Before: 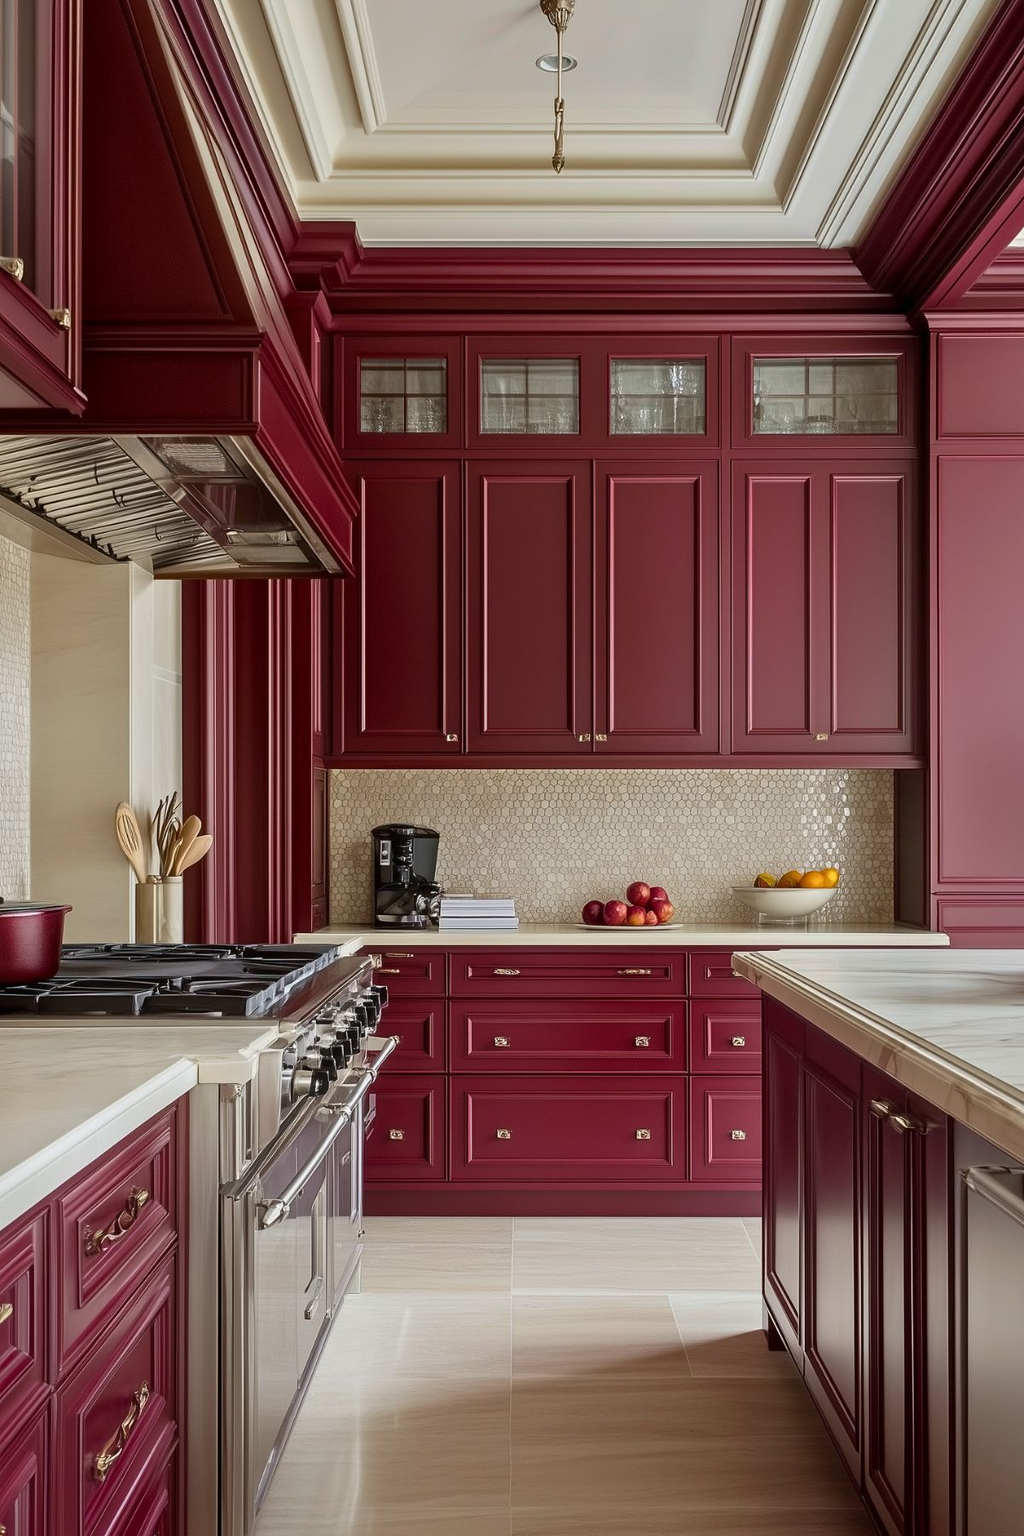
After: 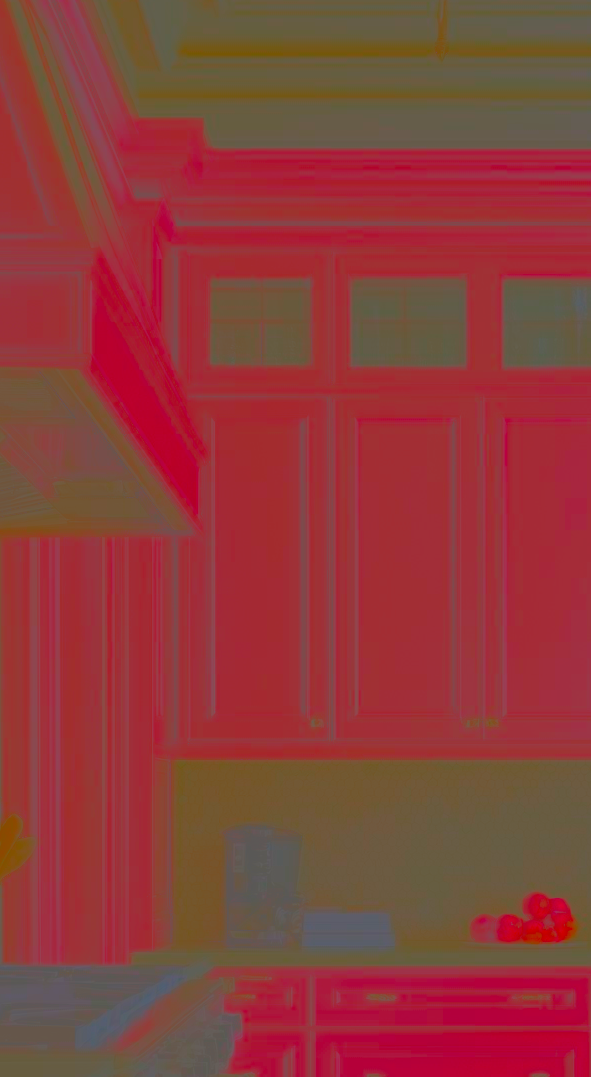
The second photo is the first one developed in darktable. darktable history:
contrast brightness saturation: contrast -0.971, brightness -0.178, saturation 0.74
crop: left 17.745%, top 7.907%, right 33.017%, bottom 32.239%
